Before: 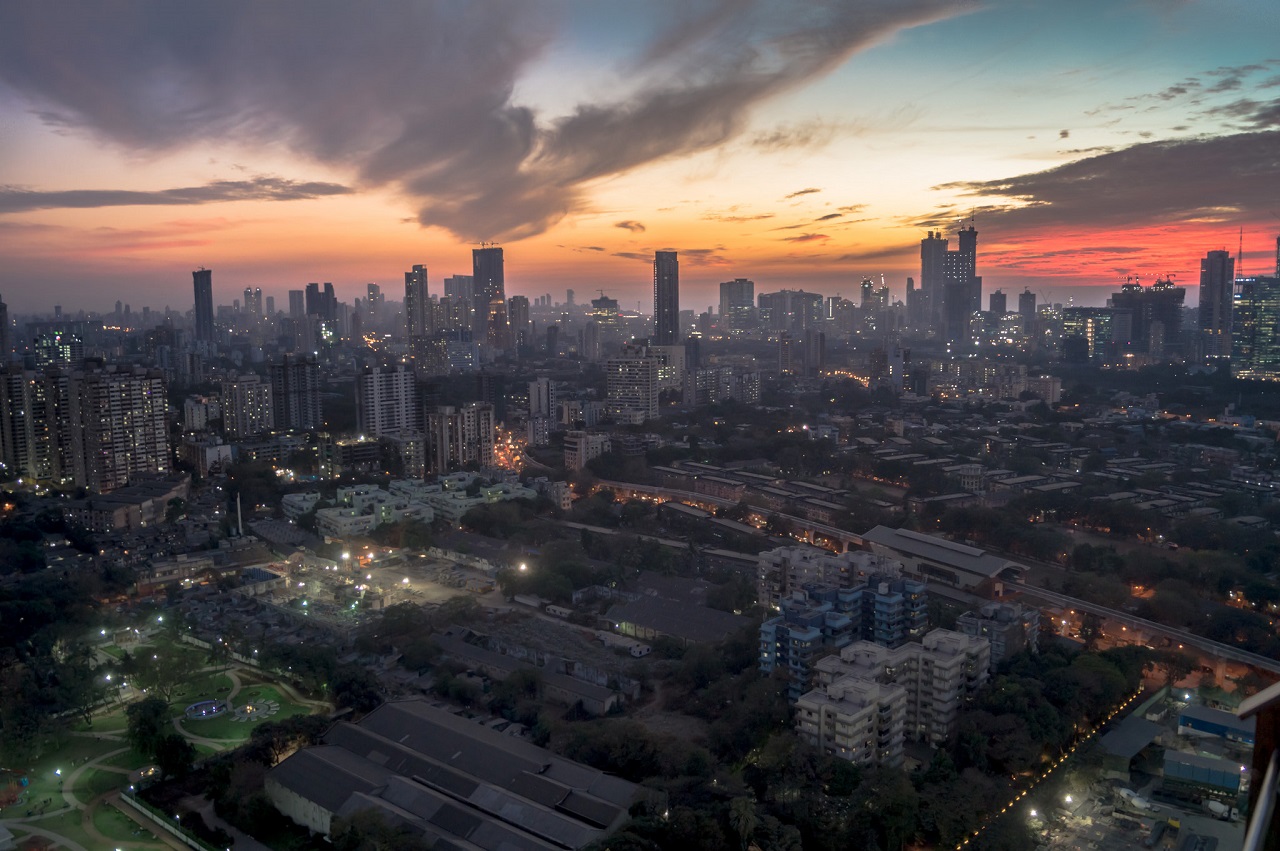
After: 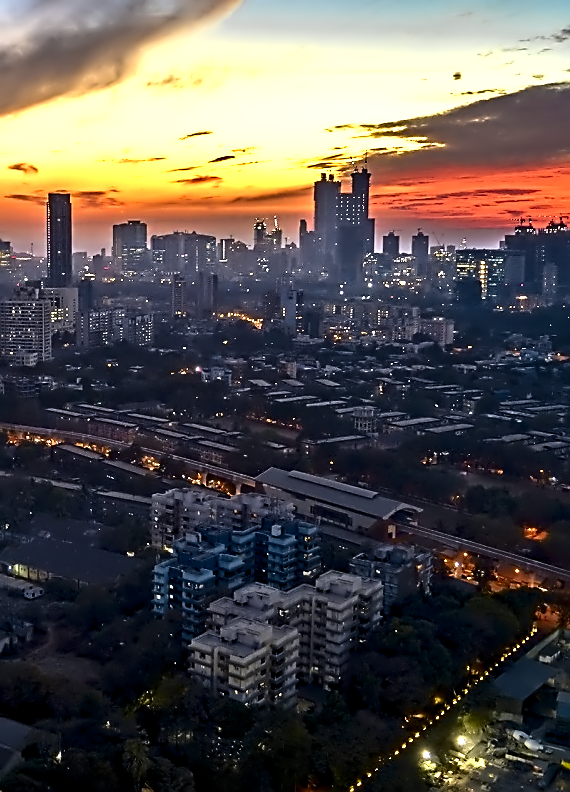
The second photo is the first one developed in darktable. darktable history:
crop: left 47.49%, top 6.862%, right 7.916%
contrast equalizer: octaves 7, y [[0.5, 0.542, 0.583, 0.625, 0.667, 0.708], [0.5 ×6], [0.5 ×6], [0, 0.033, 0.067, 0.1, 0.133, 0.167], [0, 0.05, 0.1, 0.15, 0.2, 0.25]]
sharpen: amount 0.593
tone curve: curves: ch0 [(0, 0) (0.074, 0.04) (0.157, 0.1) (0.472, 0.515) (0.635, 0.731) (0.768, 0.878) (0.899, 0.969) (1, 1)]; ch1 [(0, 0) (0.08, 0.08) (0.3, 0.3) (0.5, 0.5) (0.539, 0.558) (0.586, 0.658) (0.69, 0.787) (0.92, 0.92) (1, 1)]; ch2 [(0, 0) (0.08, 0.08) (0.3, 0.3) (0.5, 0.5) (0.543, 0.597) (0.597, 0.679) (0.92, 0.92) (1, 1)], color space Lab, independent channels, preserve colors none
color balance rgb: perceptual saturation grading › global saturation 30.674%, global vibrance 20%
color zones: curves: ch0 [(0.004, 0.306) (0.107, 0.448) (0.252, 0.656) (0.41, 0.398) (0.595, 0.515) (0.768, 0.628)]; ch1 [(0.07, 0.323) (0.151, 0.452) (0.252, 0.608) (0.346, 0.221) (0.463, 0.189) (0.61, 0.368) (0.735, 0.395) (0.921, 0.412)]; ch2 [(0, 0.476) (0.132, 0.512) (0.243, 0.512) (0.397, 0.48) (0.522, 0.376) (0.634, 0.536) (0.761, 0.46)]
